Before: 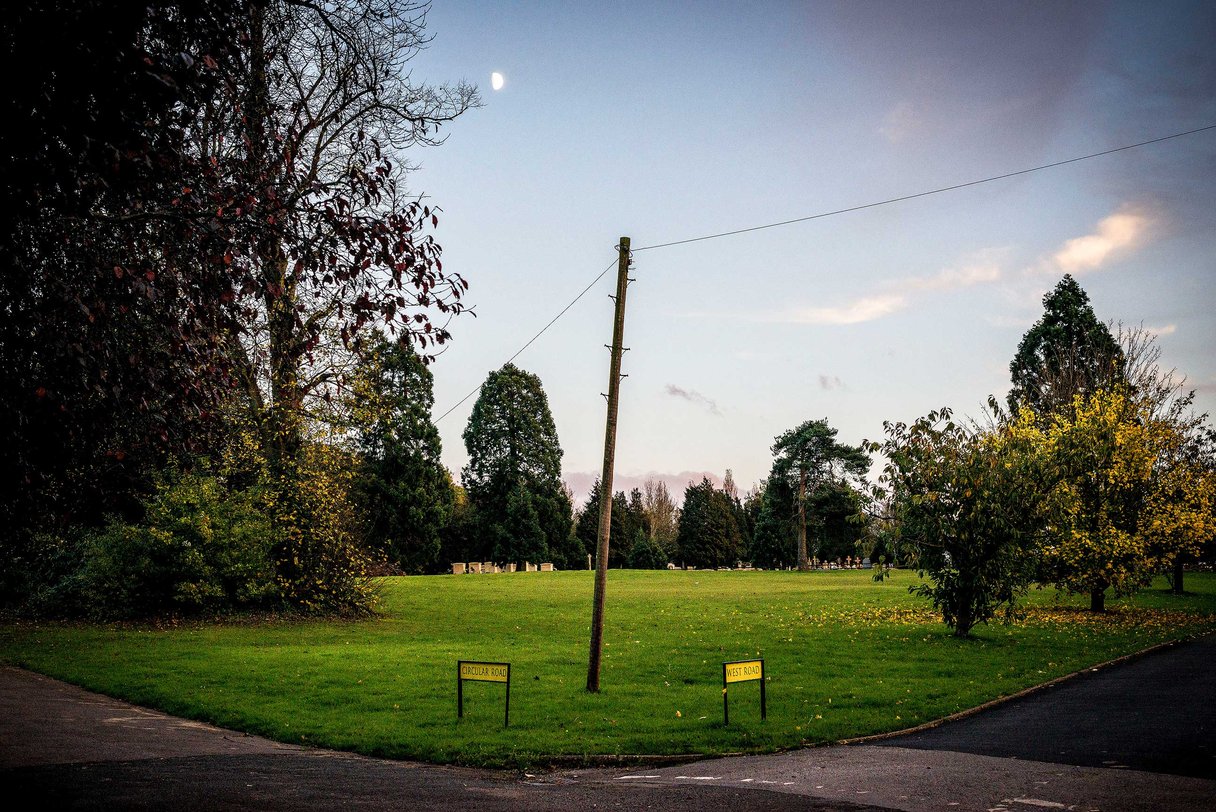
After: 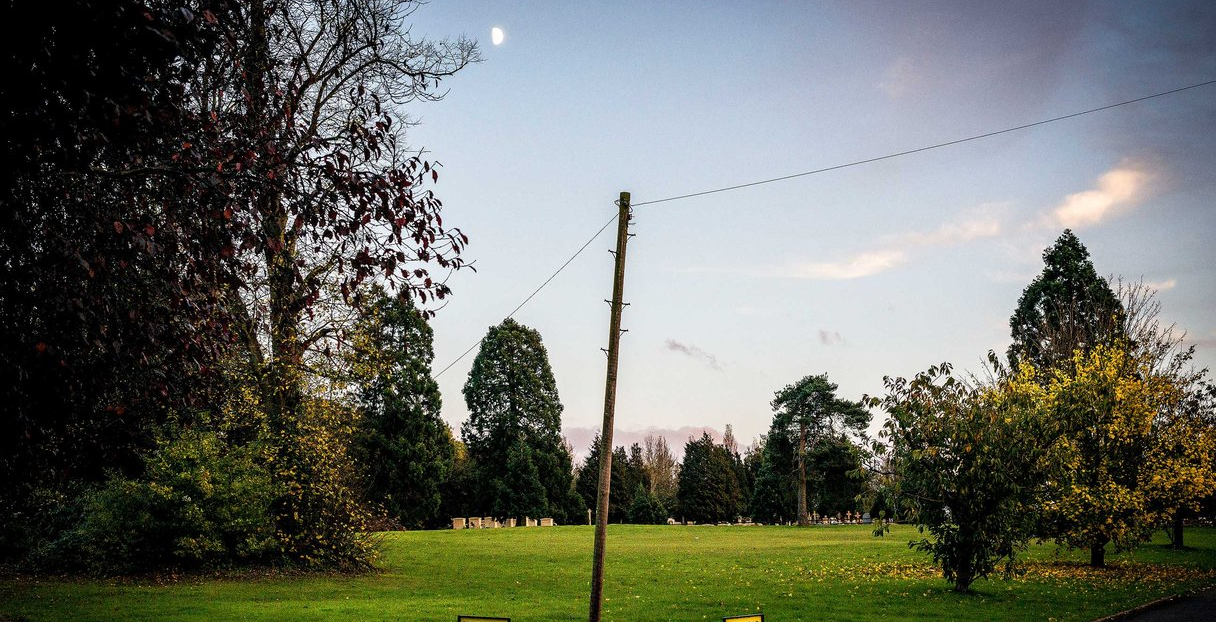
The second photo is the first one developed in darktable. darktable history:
crop: top 5.616%, bottom 17.677%
